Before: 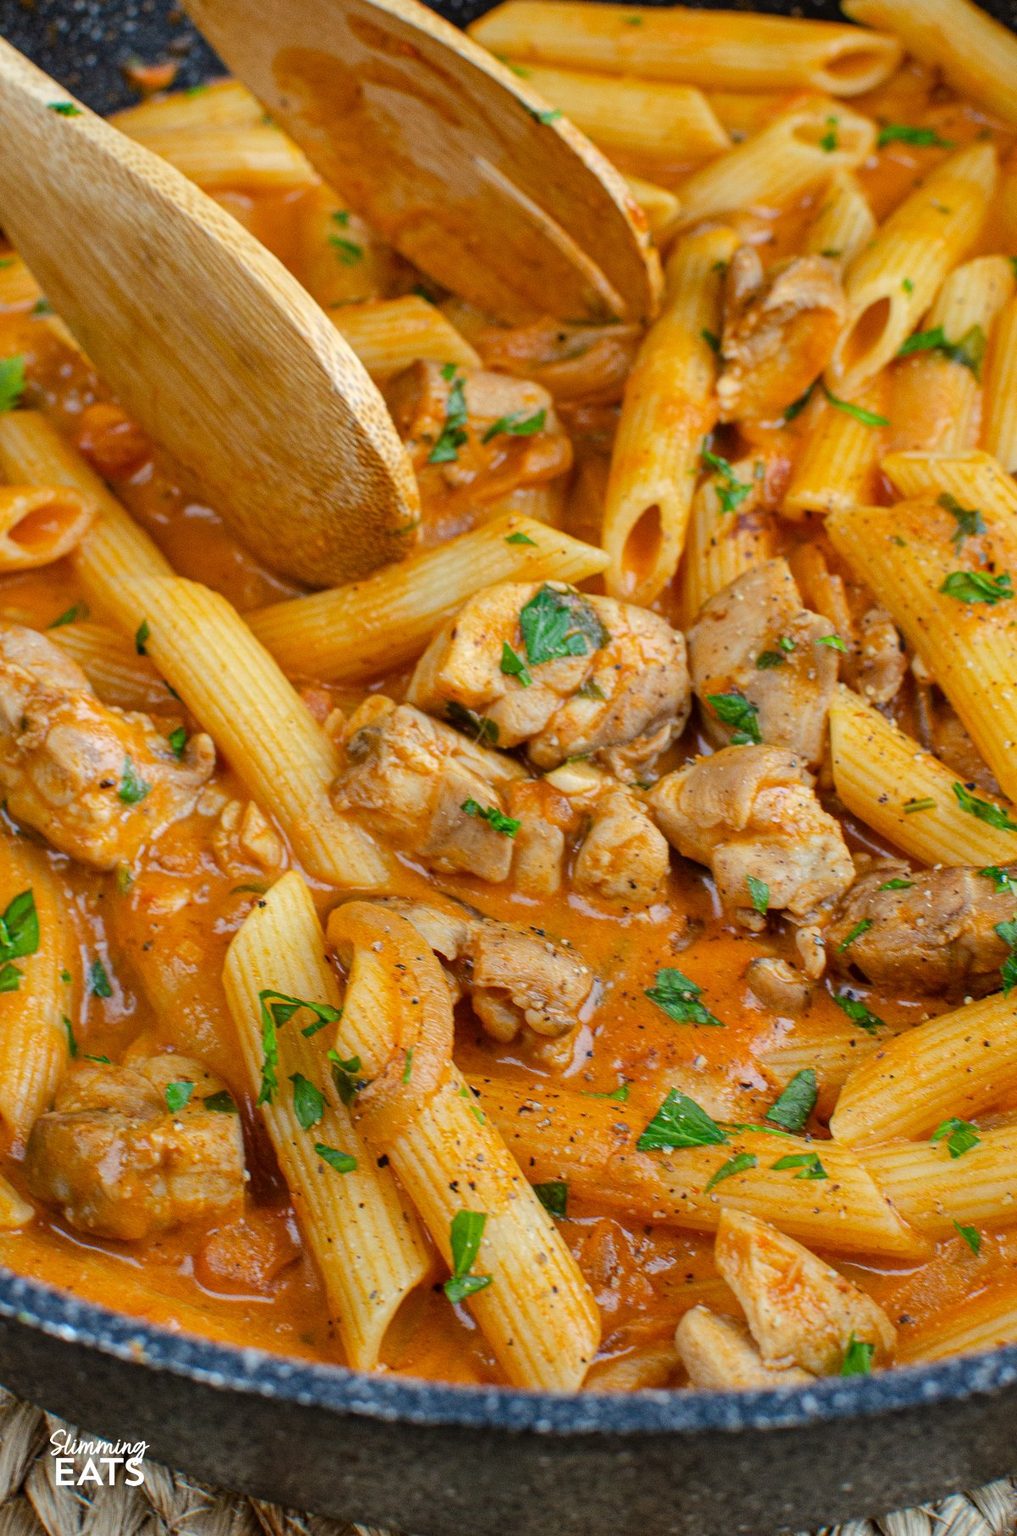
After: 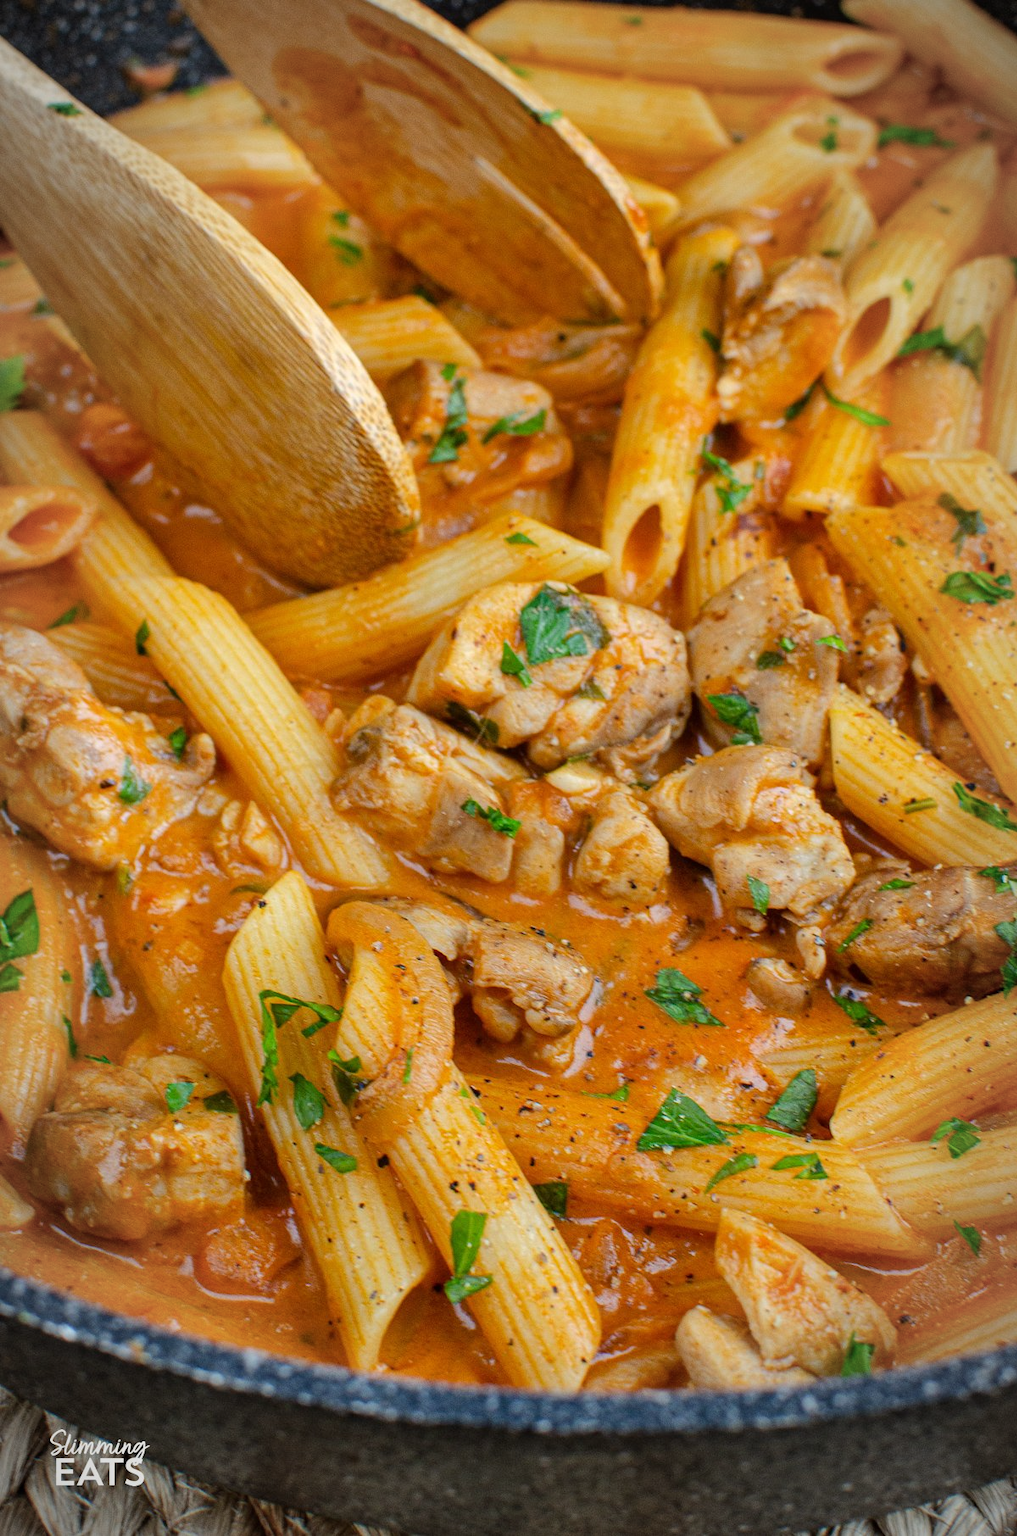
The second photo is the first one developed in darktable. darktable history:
vignetting: fall-off radius 70.23%, automatic ratio true
